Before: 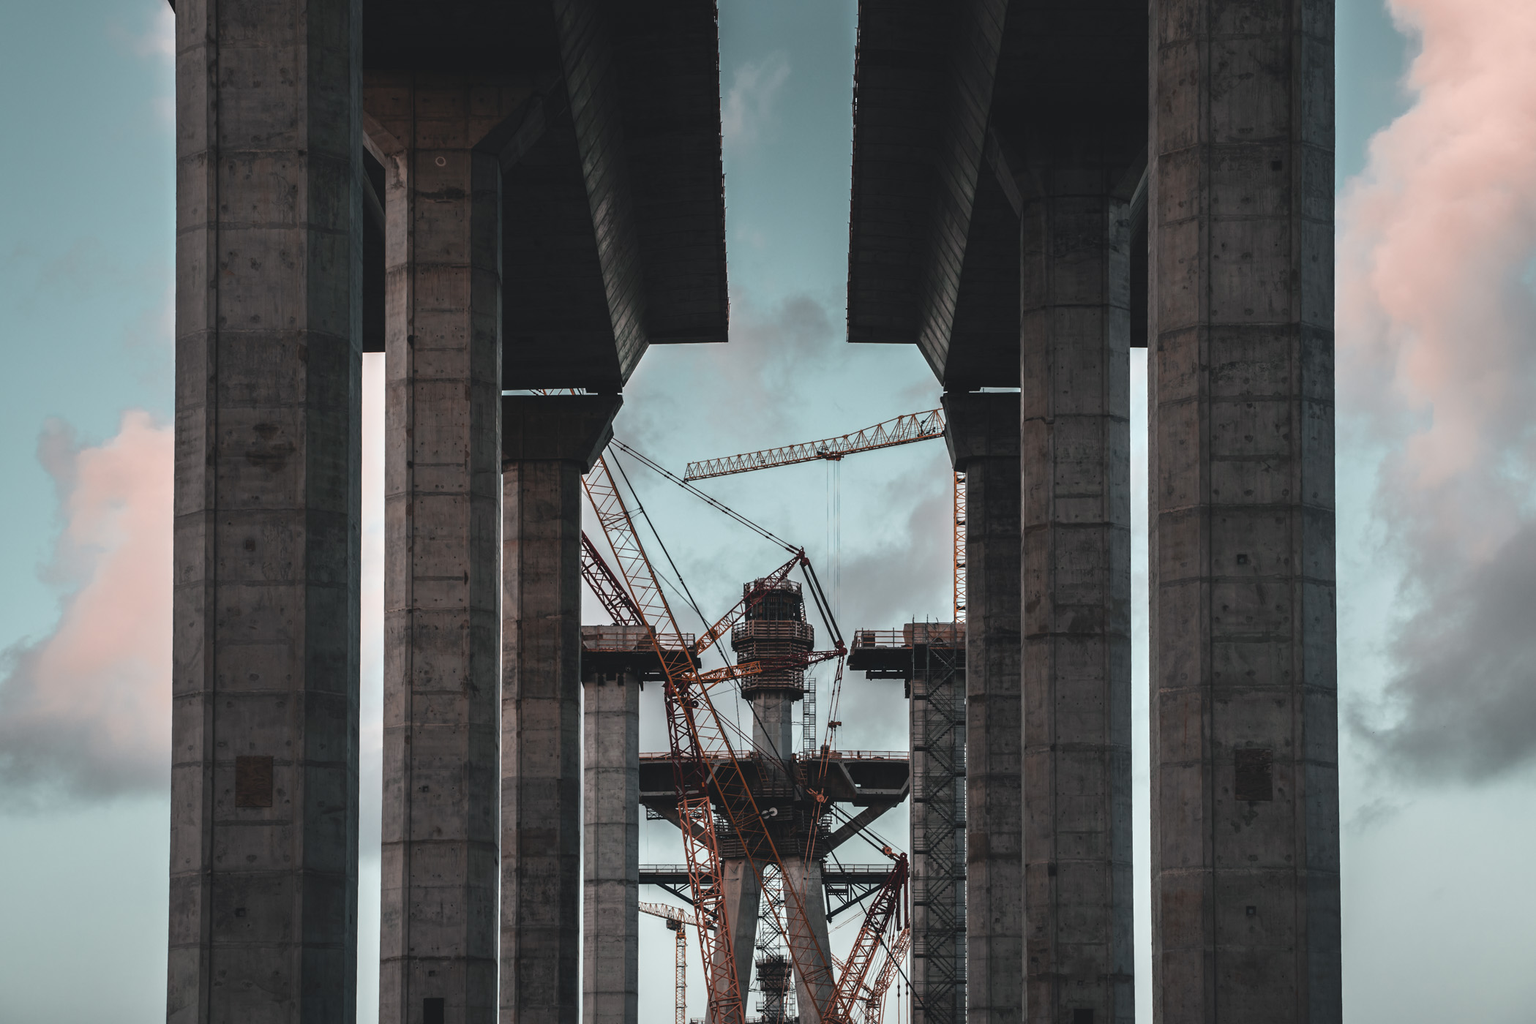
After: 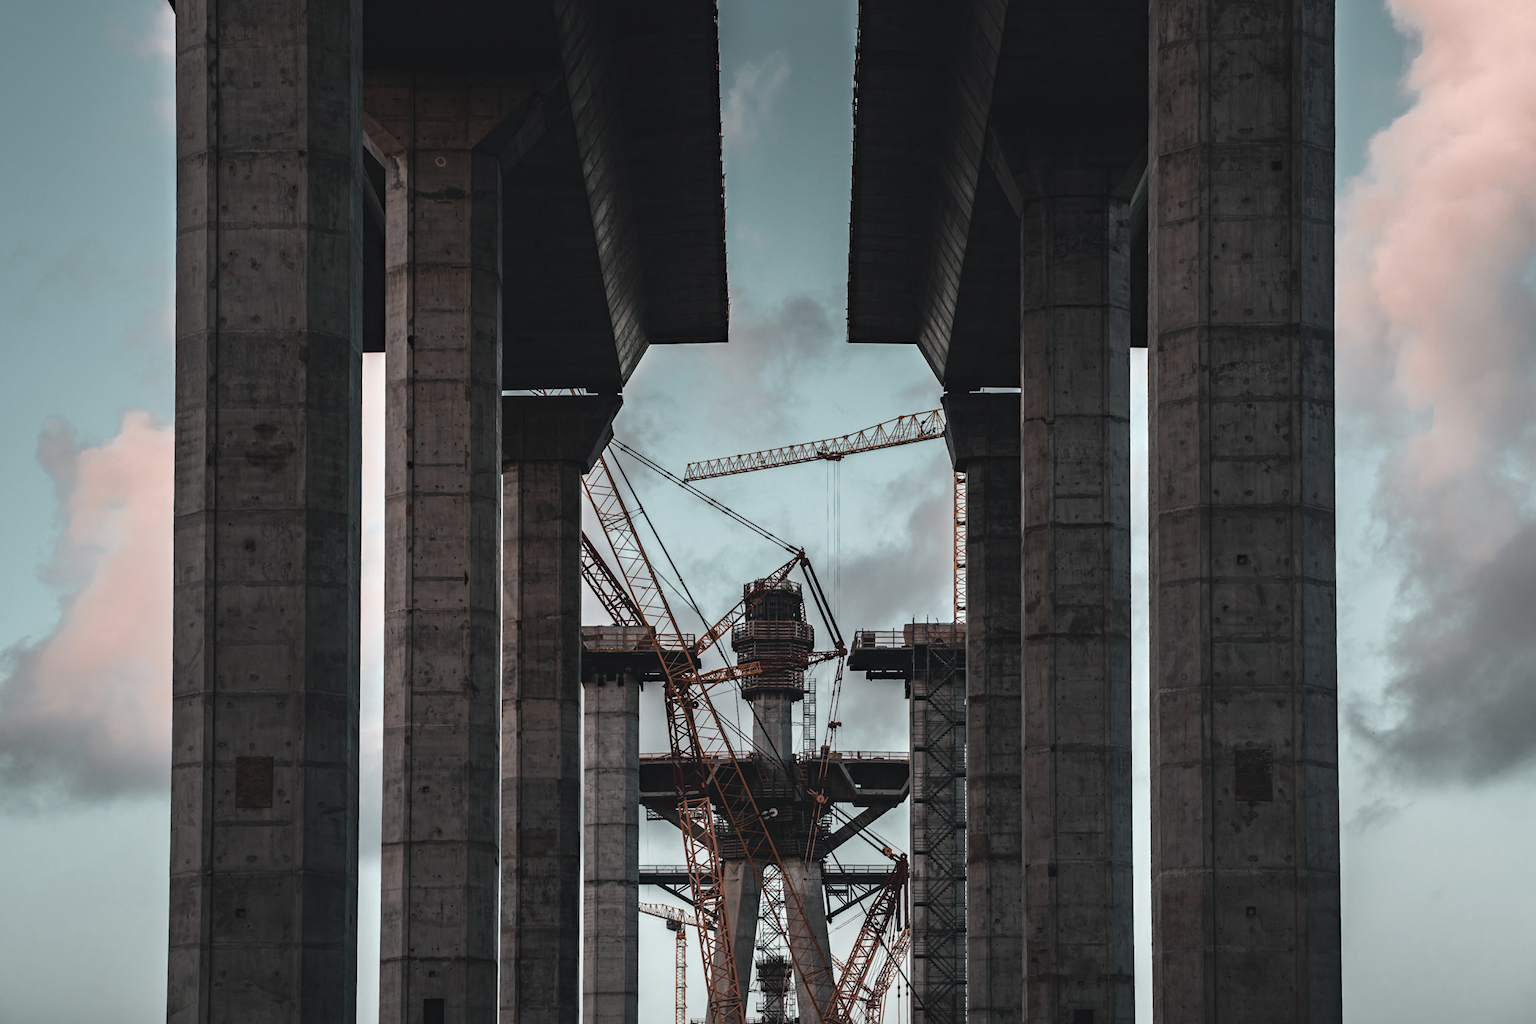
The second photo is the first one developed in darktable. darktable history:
contrast brightness saturation: contrast 0.06, brightness -0.01, saturation -0.23
exposure: black level correction 0, compensate exposure bias true, compensate highlight preservation false
haze removal: compatibility mode true, adaptive false
